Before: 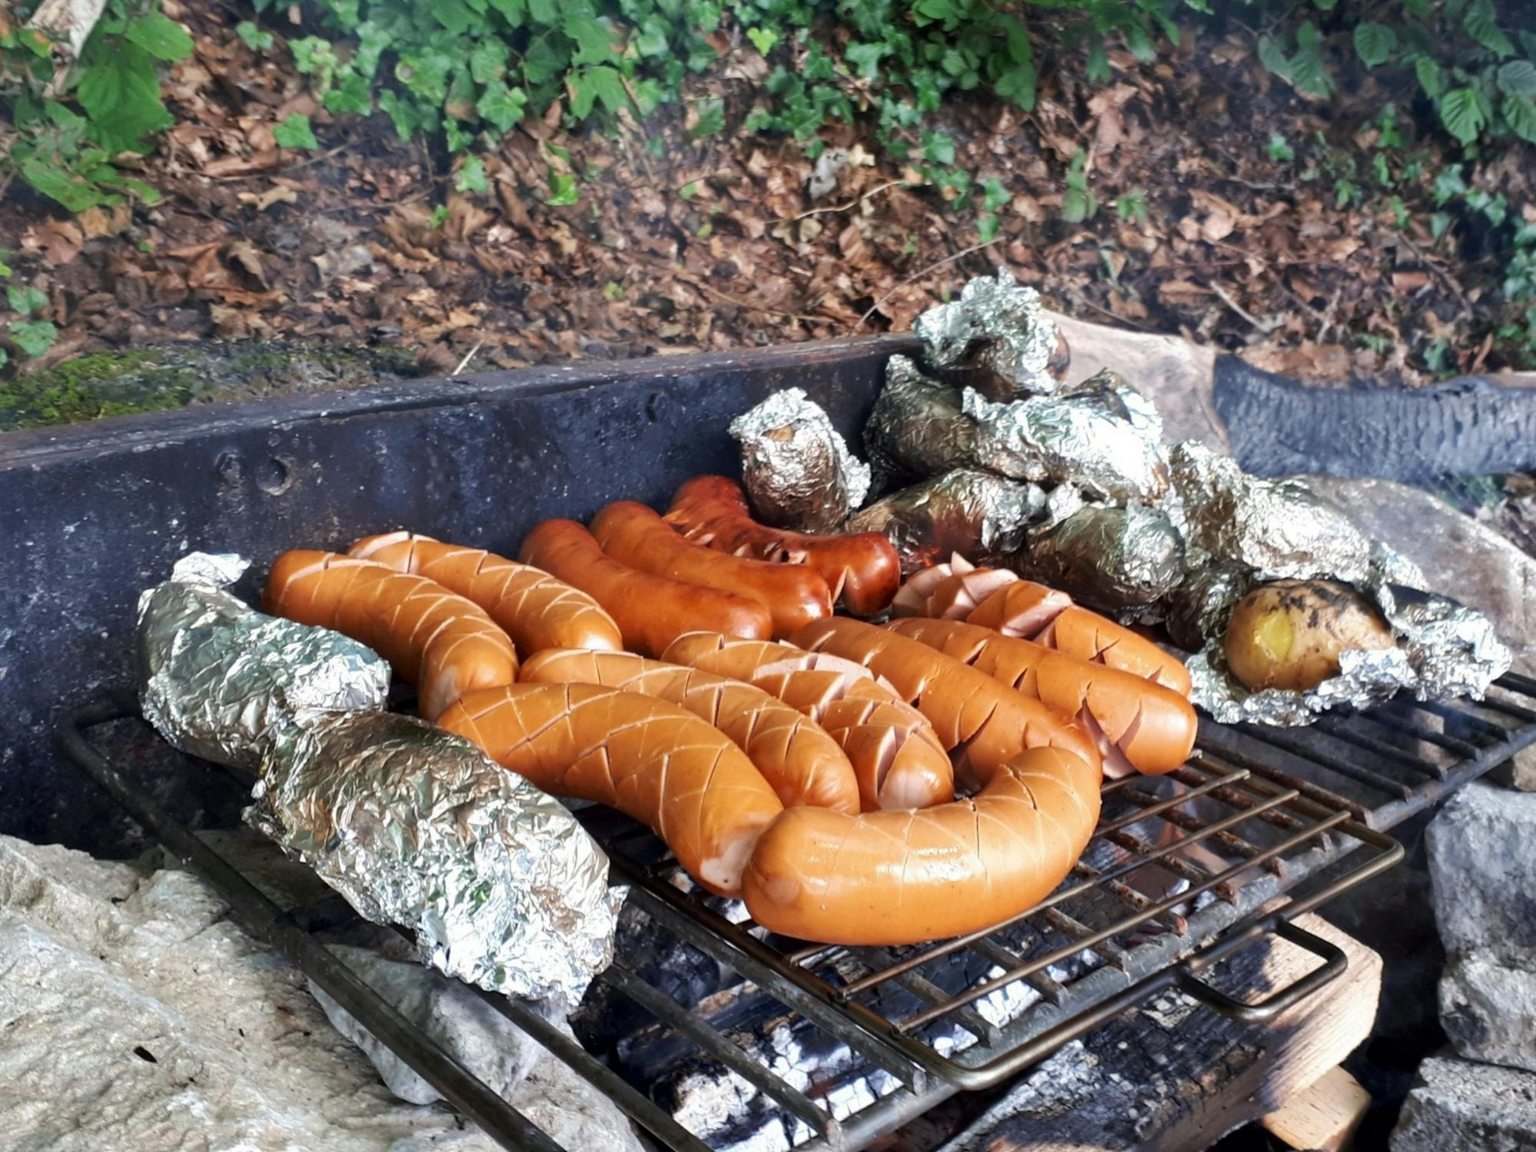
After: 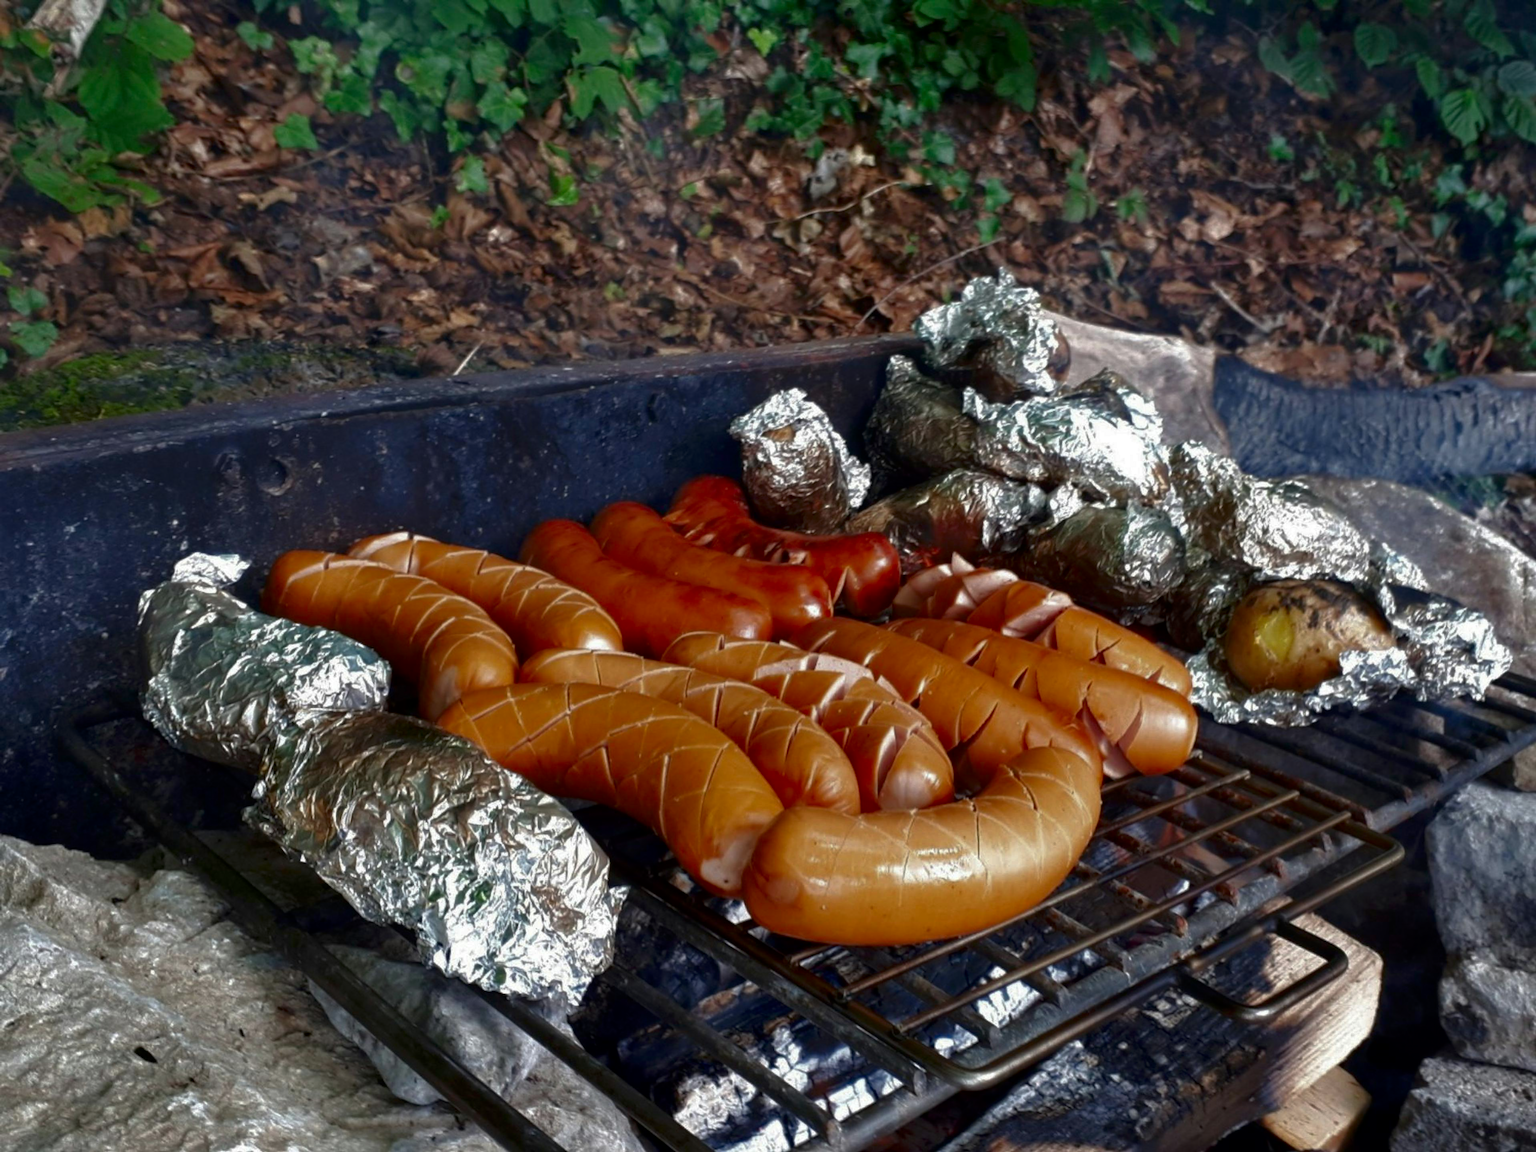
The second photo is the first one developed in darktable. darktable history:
base curve: curves: ch0 [(0, 0) (0.841, 0.609) (1, 1)]
contrast brightness saturation: contrast 0.12, brightness -0.12, saturation 0.2
